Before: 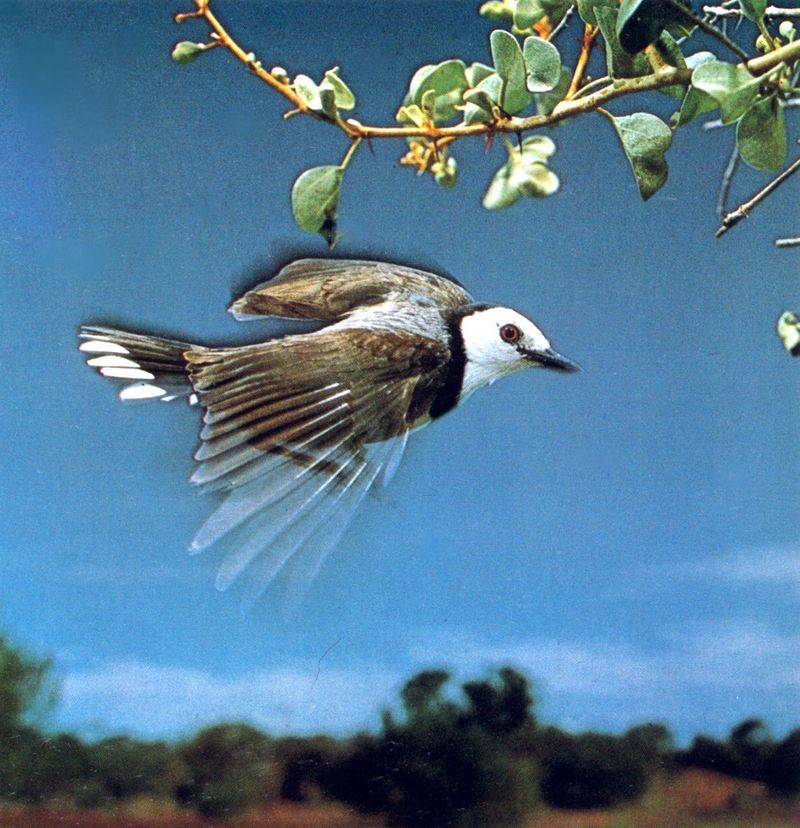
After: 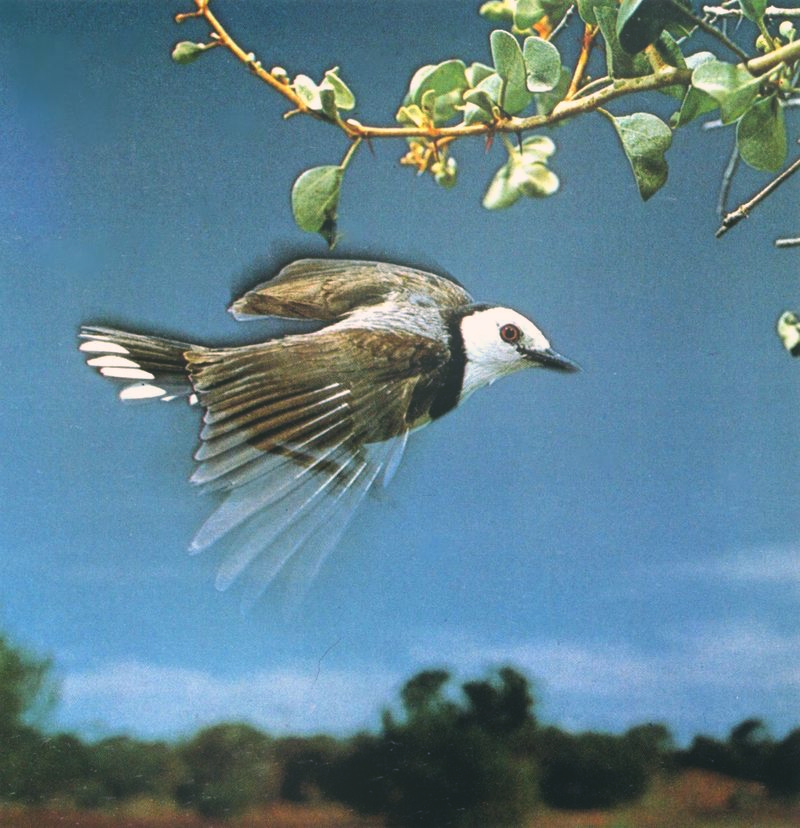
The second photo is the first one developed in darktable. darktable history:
exposure: black level correction -0.015, exposure -0.125 EV, compensate highlight preservation false
color correction: highlights a* 4.02, highlights b* 4.98, shadows a* -7.55, shadows b* 4.98
bloom: threshold 82.5%, strength 16.25%
